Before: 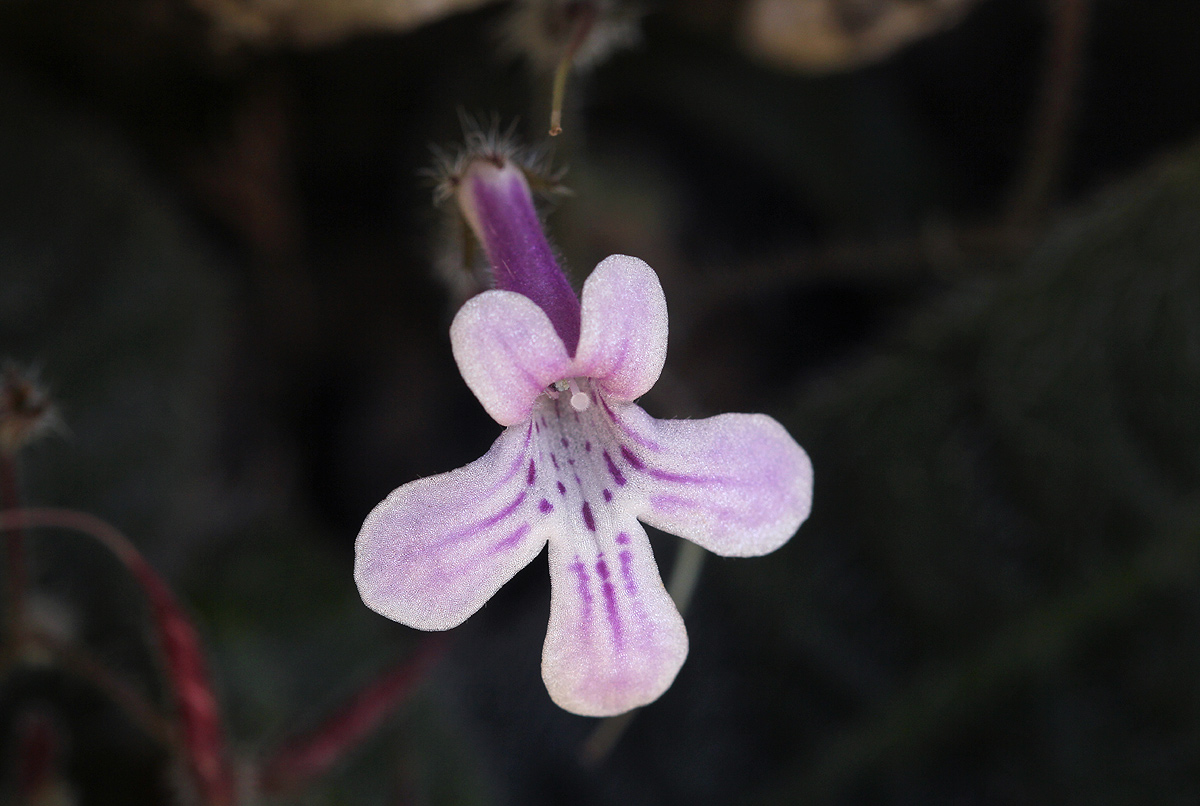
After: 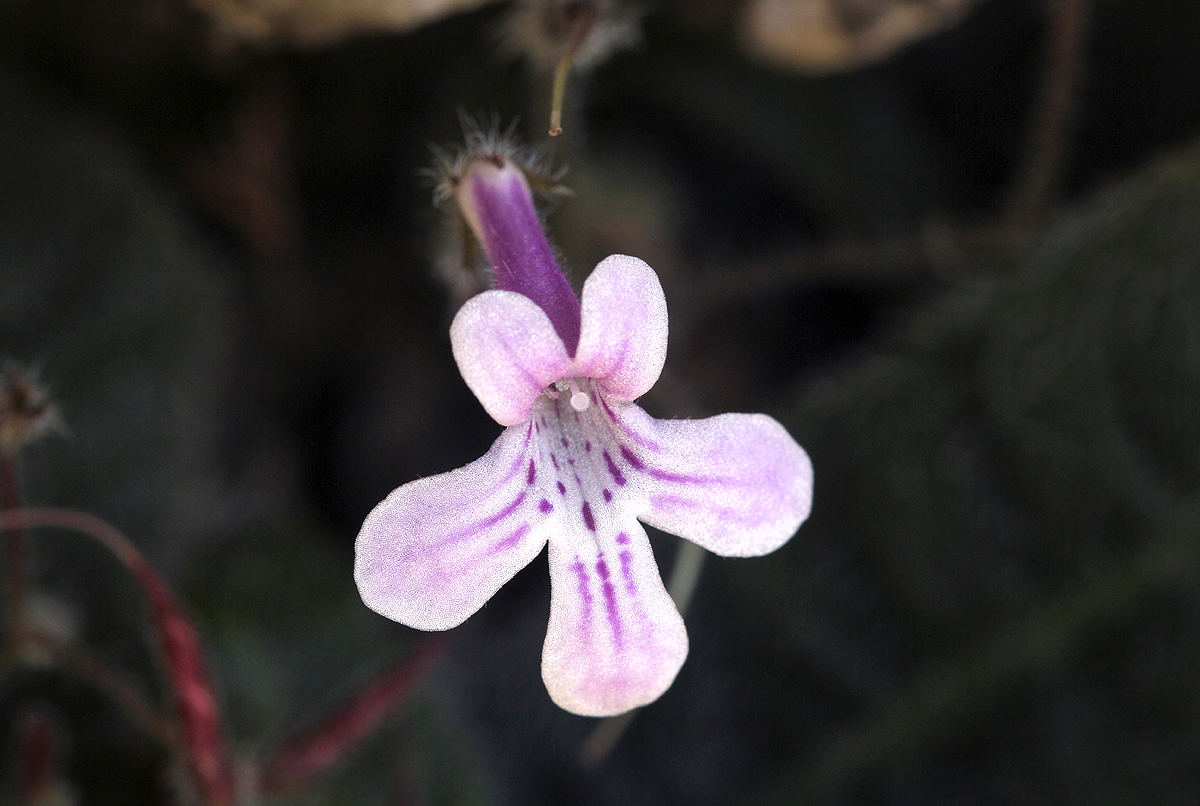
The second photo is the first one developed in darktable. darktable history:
local contrast: mode bilateral grid, contrast 21, coarseness 49, detail 119%, midtone range 0.2
exposure: black level correction 0, exposure 0.499 EV, compensate highlight preservation false
